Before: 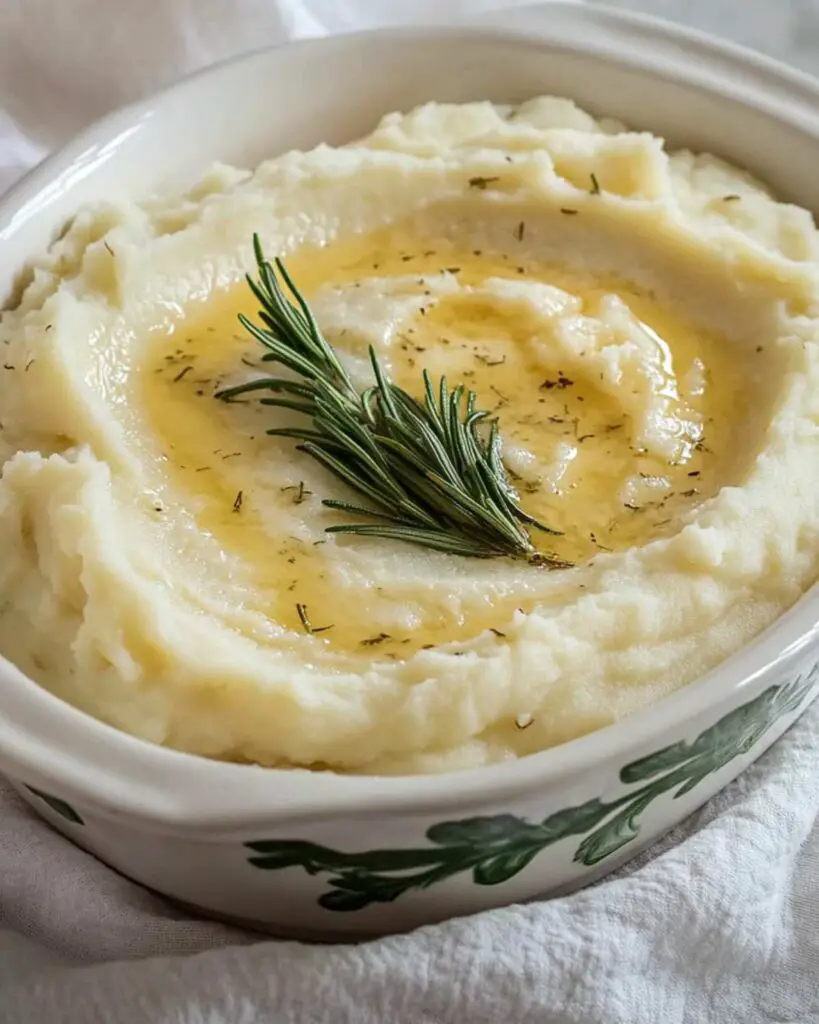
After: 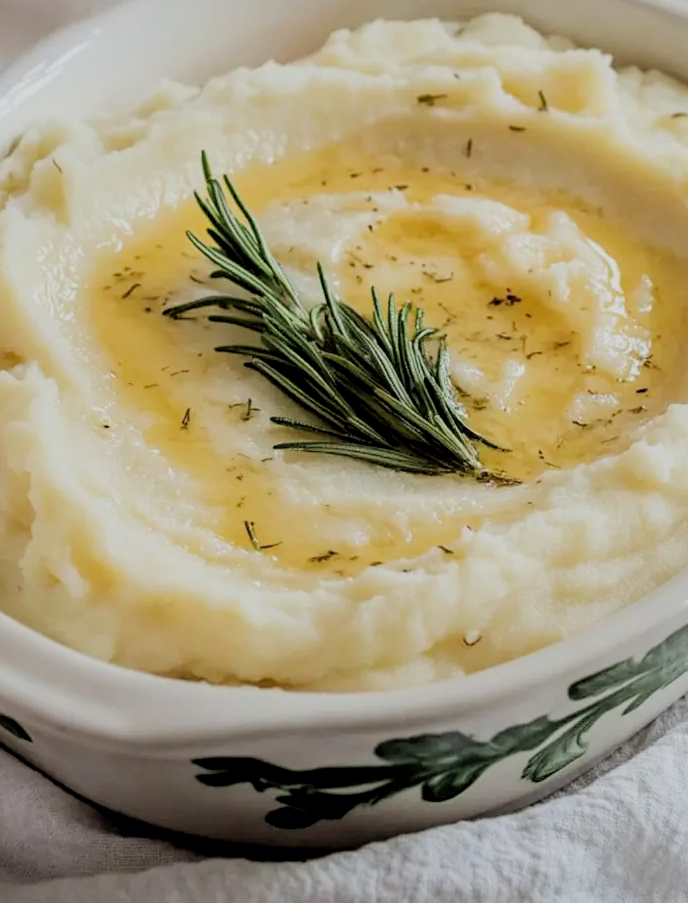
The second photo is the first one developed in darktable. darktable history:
crop: left 6.446%, top 8.188%, right 9.538%, bottom 3.548%
filmic rgb: black relative exposure -7.32 EV, white relative exposure 5.09 EV, hardness 3.2
color zones: curves: ch0 [(0, 0.5) (0.143, 0.5) (0.286, 0.5) (0.429, 0.5) (0.62, 0.489) (0.714, 0.445) (0.844, 0.496) (1, 0.5)]; ch1 [(0, 0.5) (0.143, 0.5) (0.286, 0.5) (0.429, 0.5) (0.571, 0.5) (0.714, 0.523) (0.857, 0.5) (1, 0.5)]
rgb levels: levels [[0.01, 0.419, 0.839], [0, 0.5, 1], [0, 0.5, 1]]
